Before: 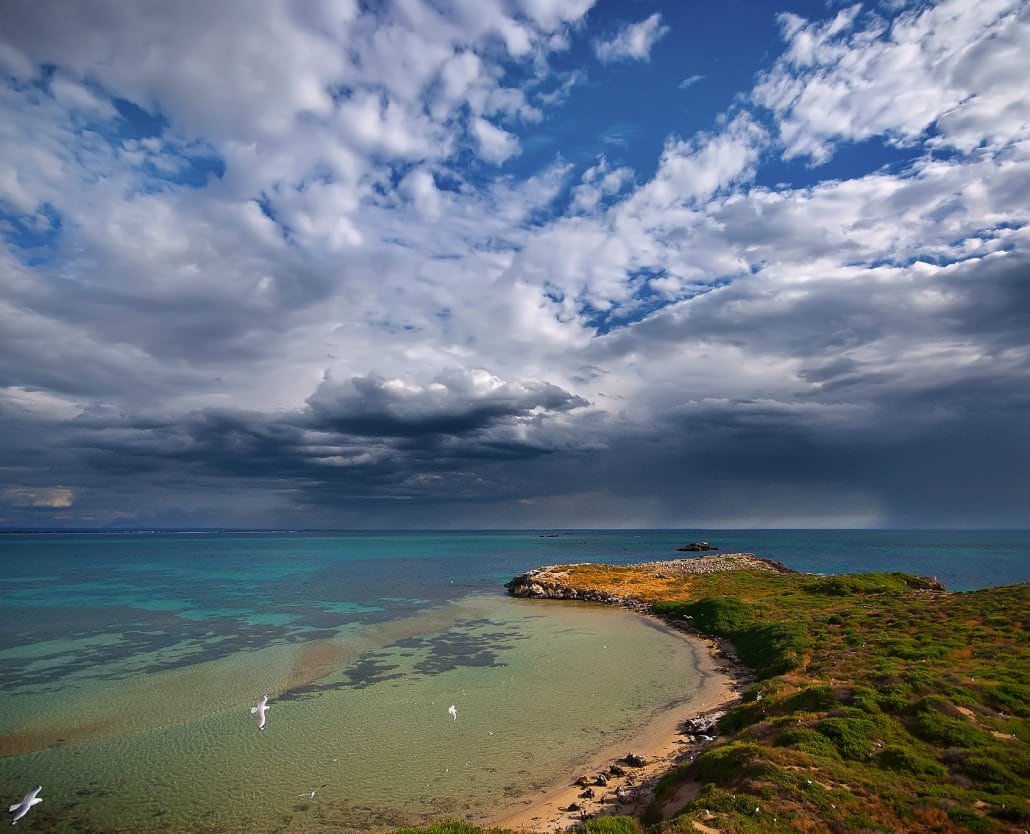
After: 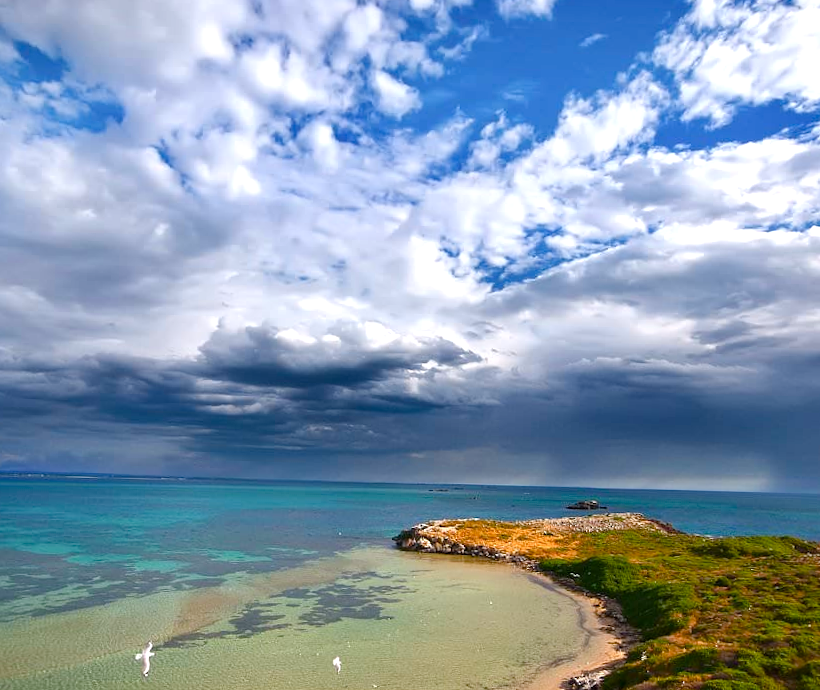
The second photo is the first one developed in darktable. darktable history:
rotate and perspective: rotation 1.57°, crop left 0.018, crop right 0.982, crop top 0.039, crop bottom 0.961
exposure: exposure 0.781 EV, compensate highlight preservation false
color balance rgb: perceptual saturation grading › global saturation 20%, perceptual saturation grading › highlights -25%, perceptual saturation grading › shadows 25%
crop: left 9.929%, top 3.475%, right 9.188%, bottom 9.529%
